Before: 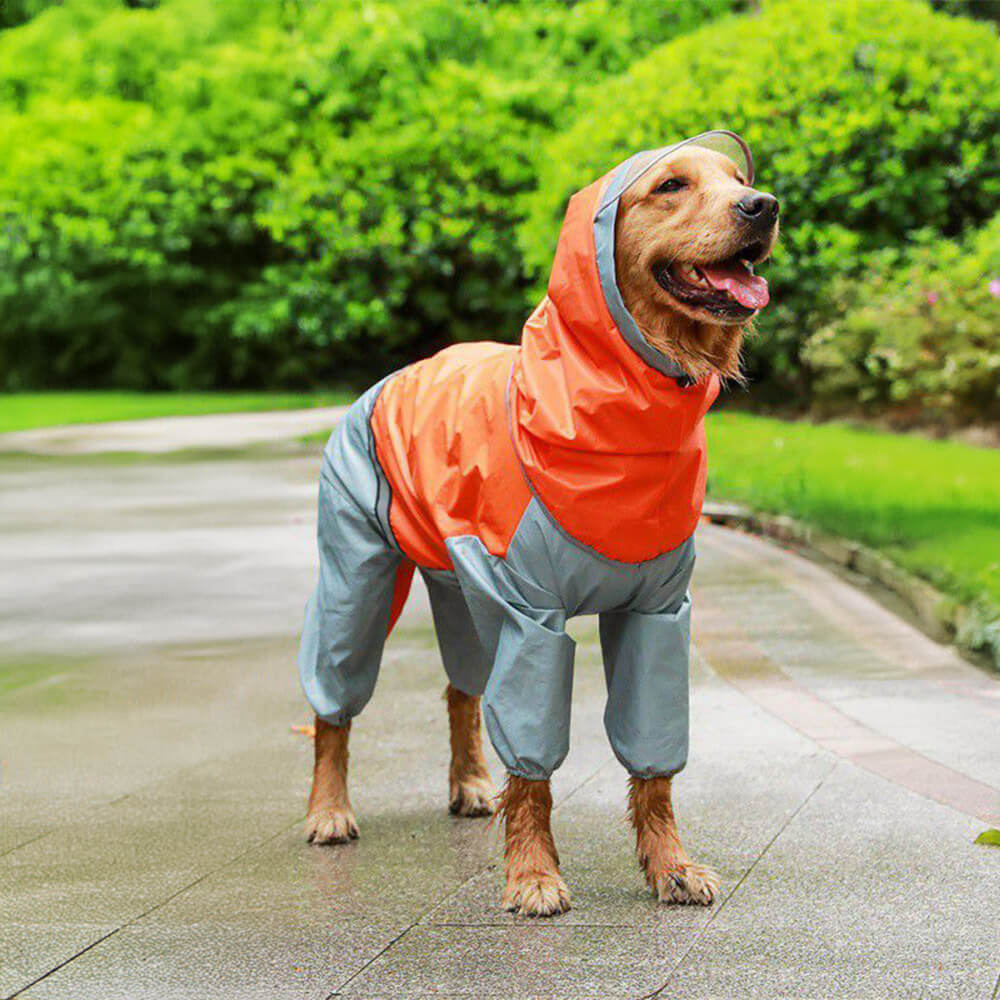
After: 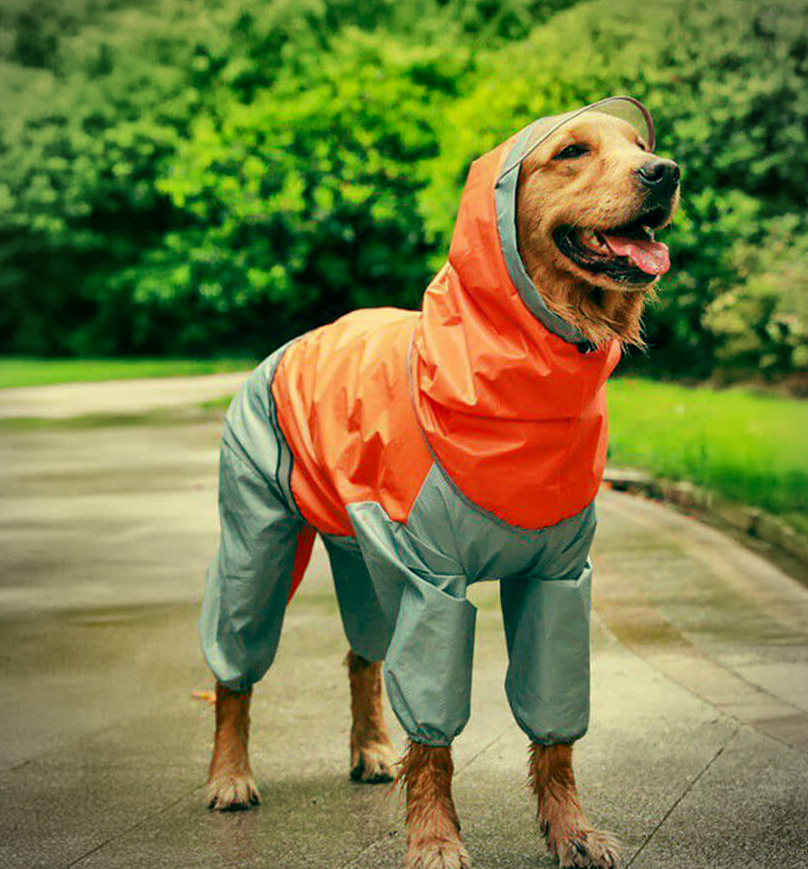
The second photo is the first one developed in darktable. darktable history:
vignetting: on, module defaults
color balance: mode lift, gamma, gain (sRGB), lift [1, 0.69, 1, 1], gamma [1, 1.482, 1, 1], gain [1, 1, 1, 0.802]
shadows and highlights: shadows 19.13, highlights -83.41, soften with gaussian
crop: left 9.929%, top 3.475%, right 9.188%, bottom 9.529%
